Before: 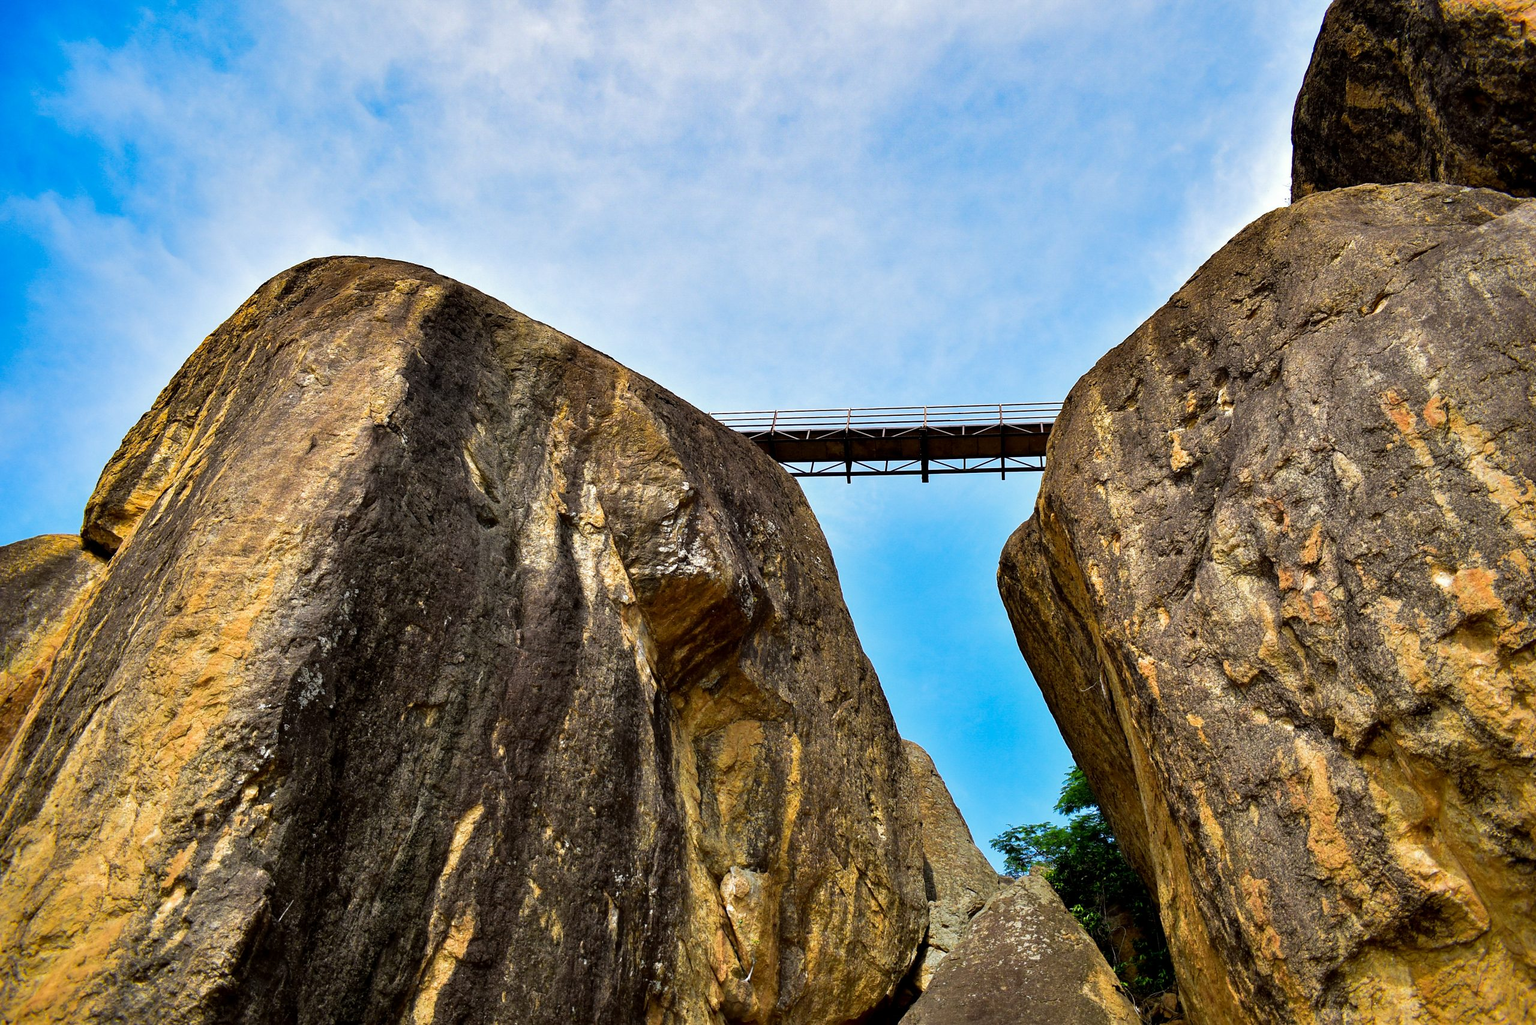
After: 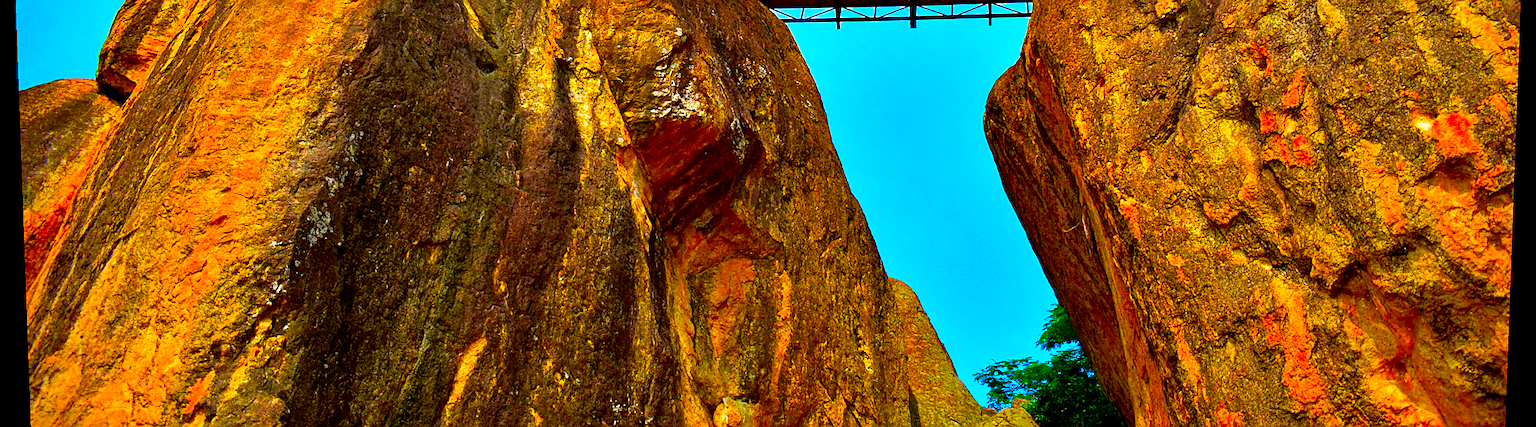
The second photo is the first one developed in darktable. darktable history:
crop: top 45.551%, bottom 12.262%
color balance rgb: perceptual saturation grading › global saturation 30%, global vibrance 20%
sharpen: radius 1.967
rotate and perspective: lens shift (vertical) 0.048, lens shift (horizontal) -0.024, automatic cropping off
color correction: saturation 3
white balance: red 1, blue 1
